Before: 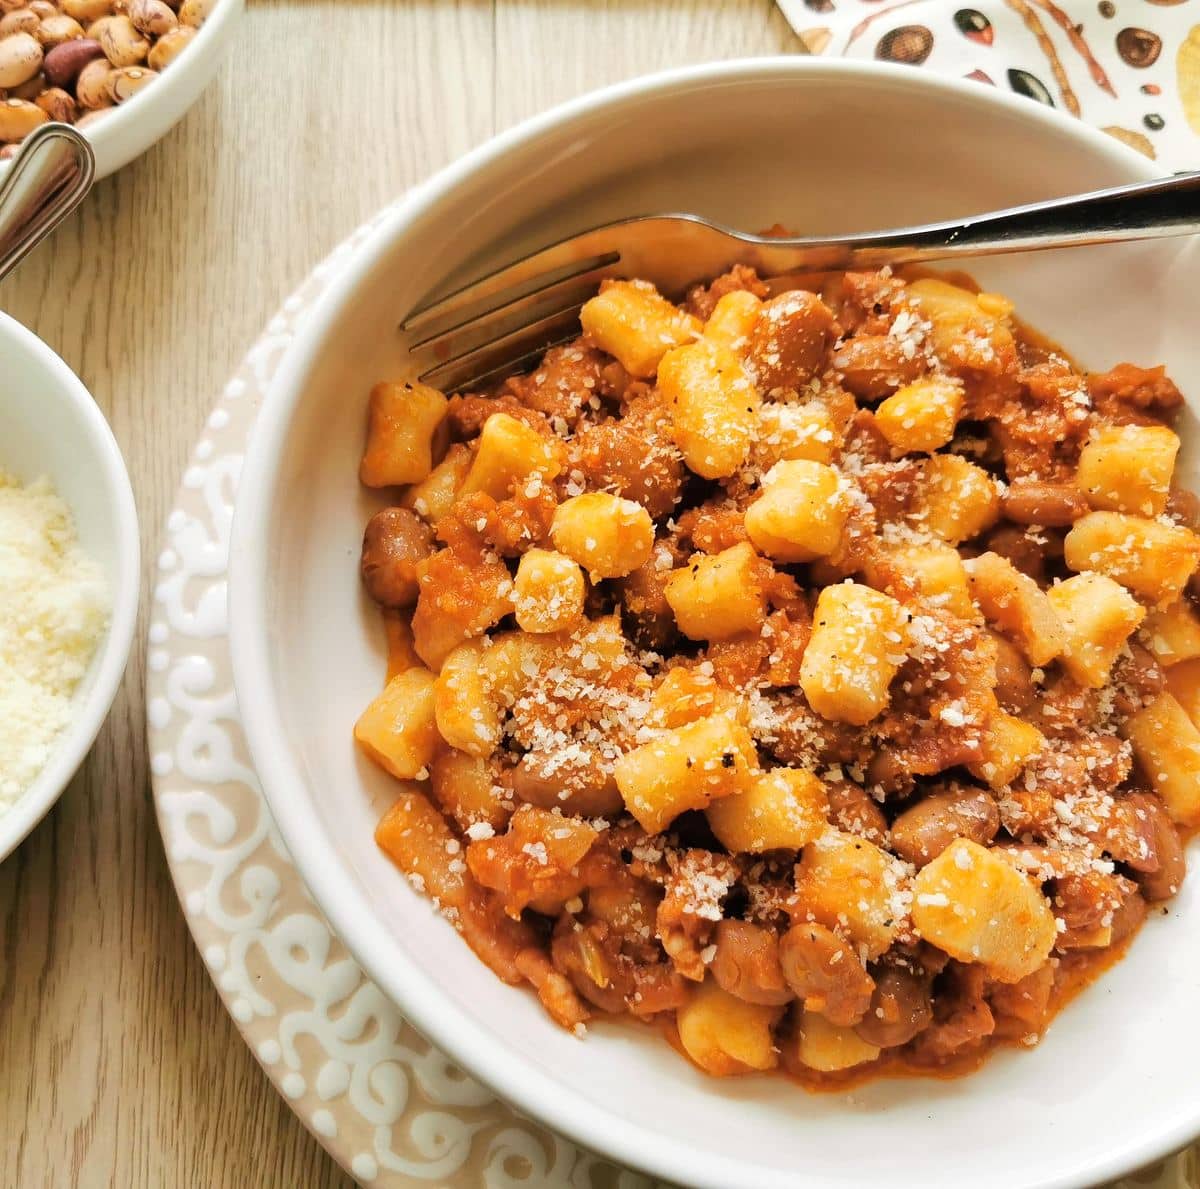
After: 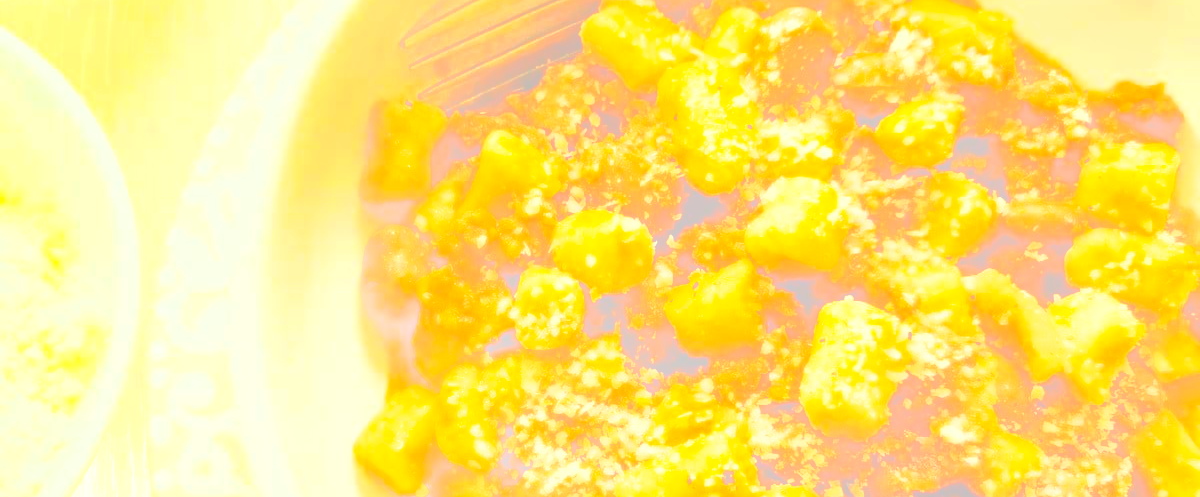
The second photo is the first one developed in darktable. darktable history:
color correction: highlights a* -5.94, highlights b* 11.19
shadows and highlights: shadows 40, highlights -54, highlights color adjustment 46%, low approximation 0.01, soften with gaussian
bloom: size 38%, threshold 95%, strength 30%
contrast brightness saturation: contrast 0.28
base curve: curves: ch0 [(0, 0) (0.018, 0.026) (0.143, 0.37) (0.33, 0.731) (0.458, 0.853) (0.735, 0.965) (0.905, 0.986) (1, 1)]
crop and rotate: top 23.84%, bottom 34.294%
color balance rgb: global vibrance 6.81%, saturation formula JzAzBz (2021)
